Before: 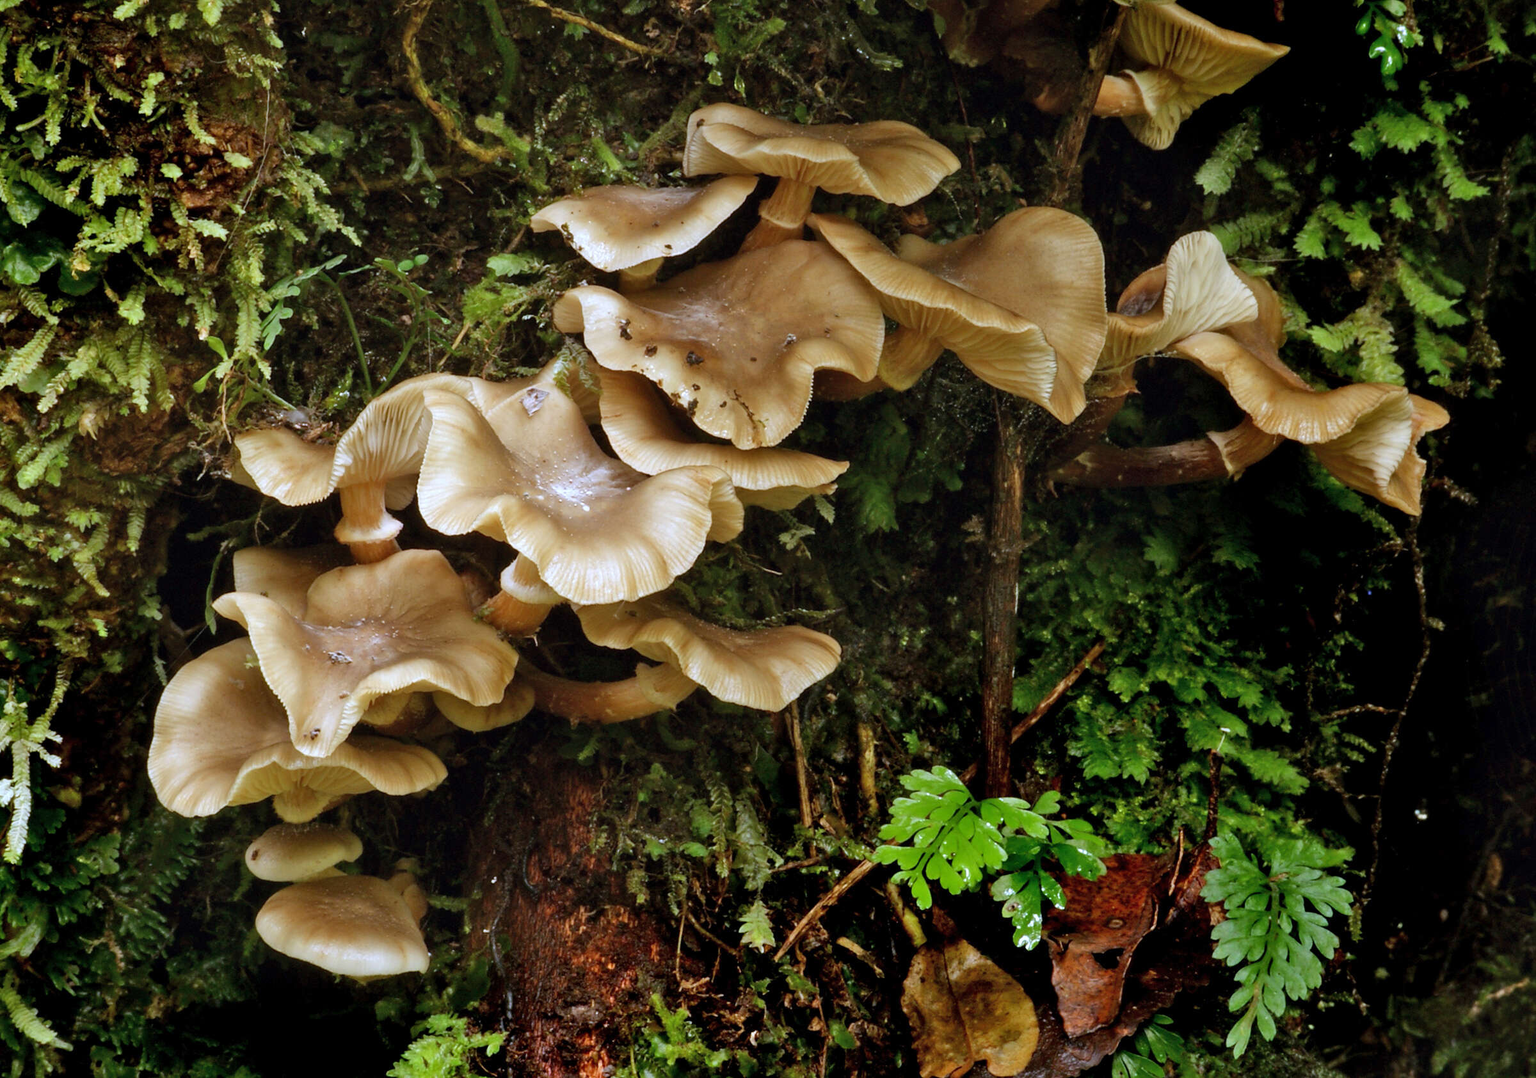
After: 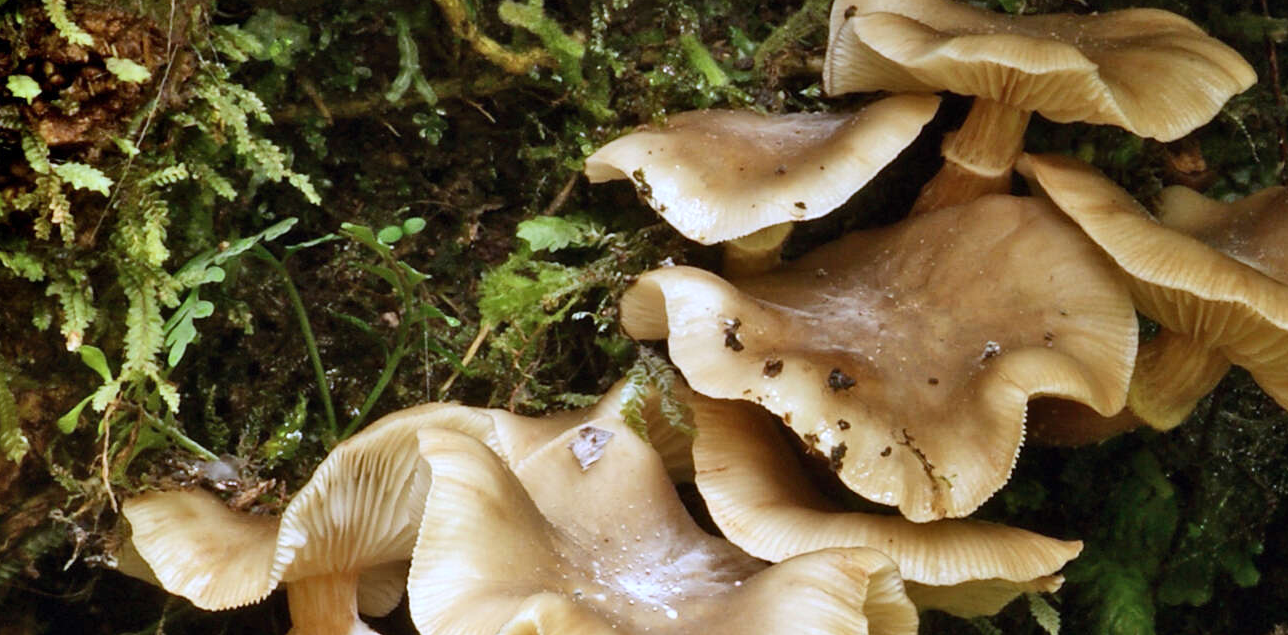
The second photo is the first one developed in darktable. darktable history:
crop: left 10.176%, top 10.711%, right 36.15%, bottom 51.559%
contrast brightness saturation: contrast 0.153, brightness 0.046
